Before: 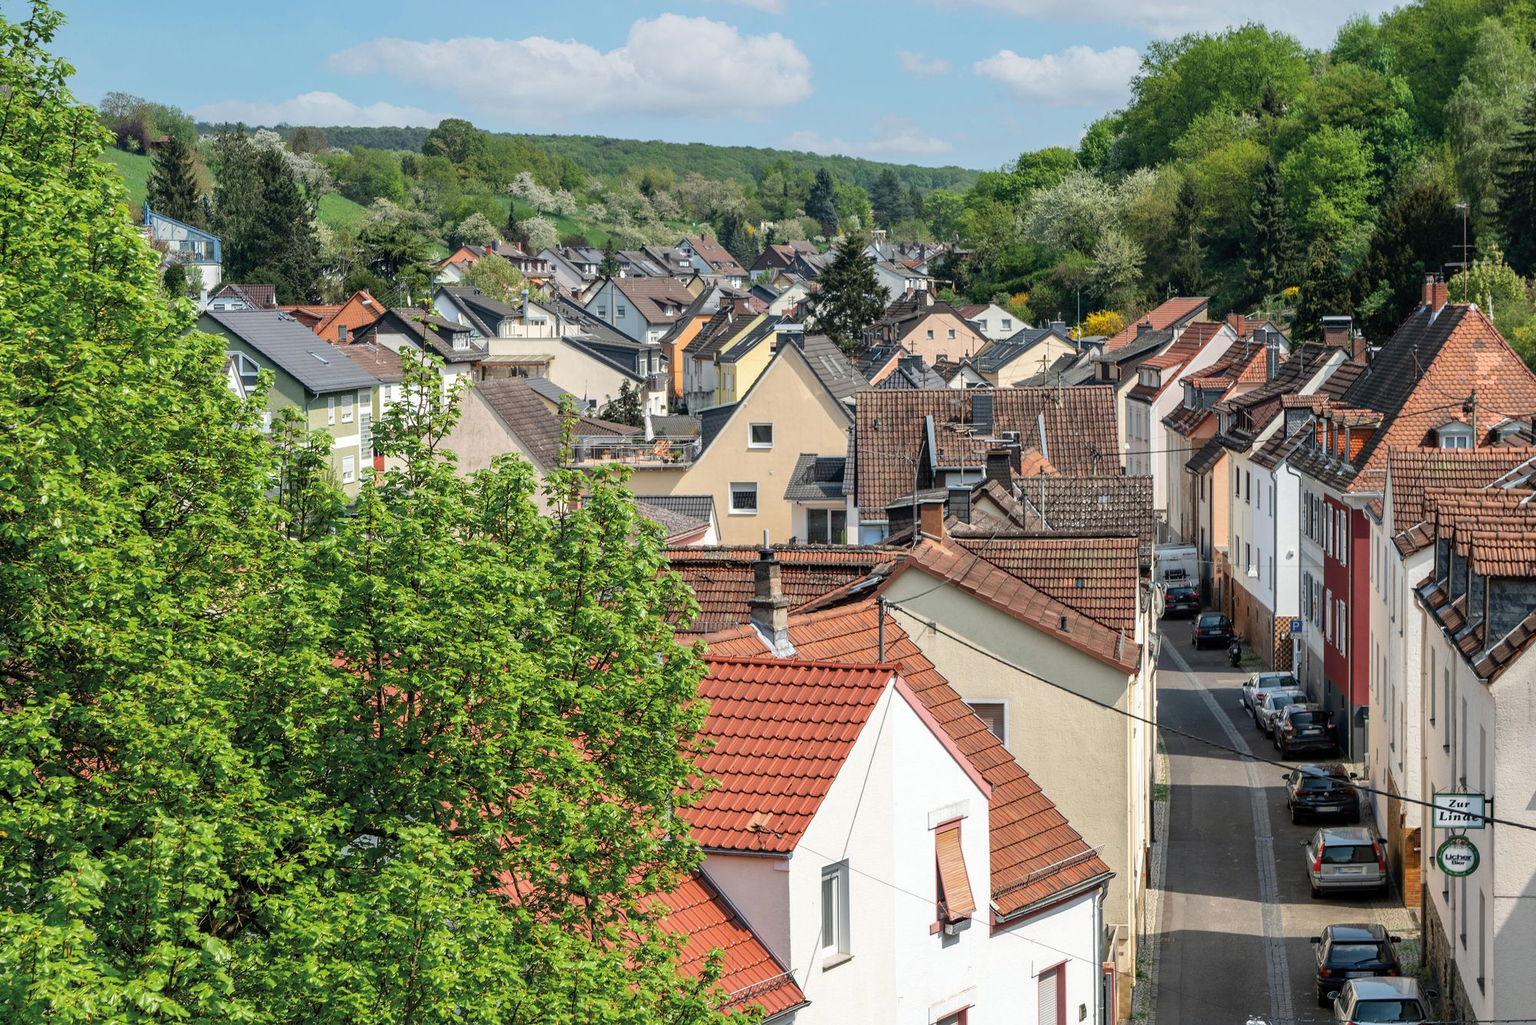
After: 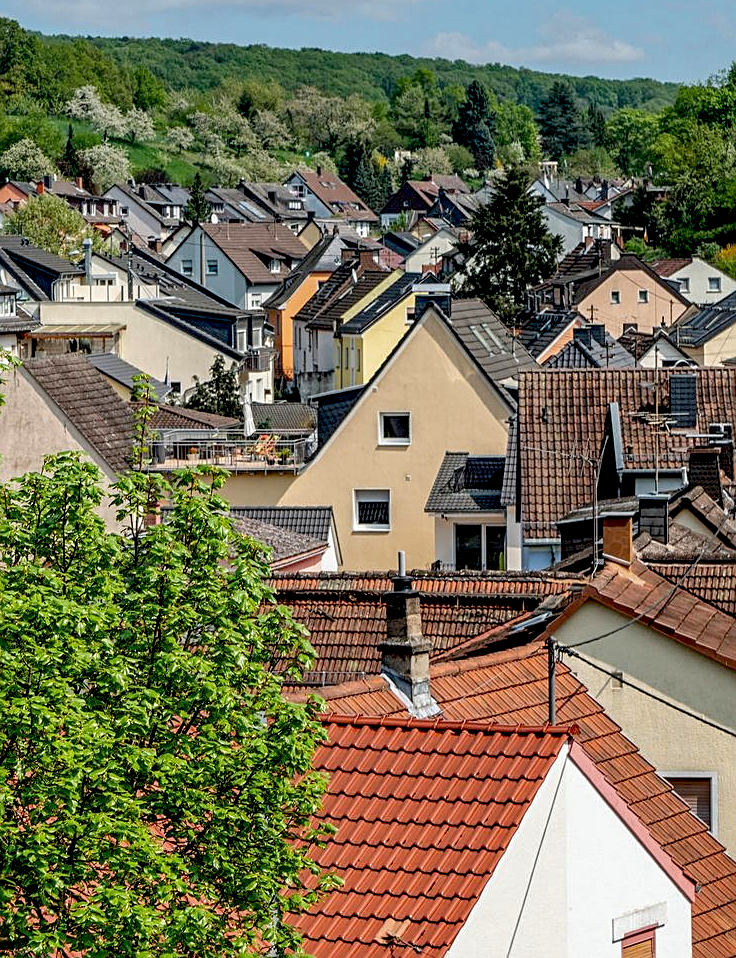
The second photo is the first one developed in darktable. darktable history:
crop and rotate: left 29.845%, top 10.353%, right 33.331%, bottom 17.825%
exposure: black level correction 0.029, exposure -0.075 EV, compensate highlight preservation false
local contrast: shadows 92%, midtone range 0.493
haze removal: compatibility mode true, adaptive false
sharpen: on, module defaults
